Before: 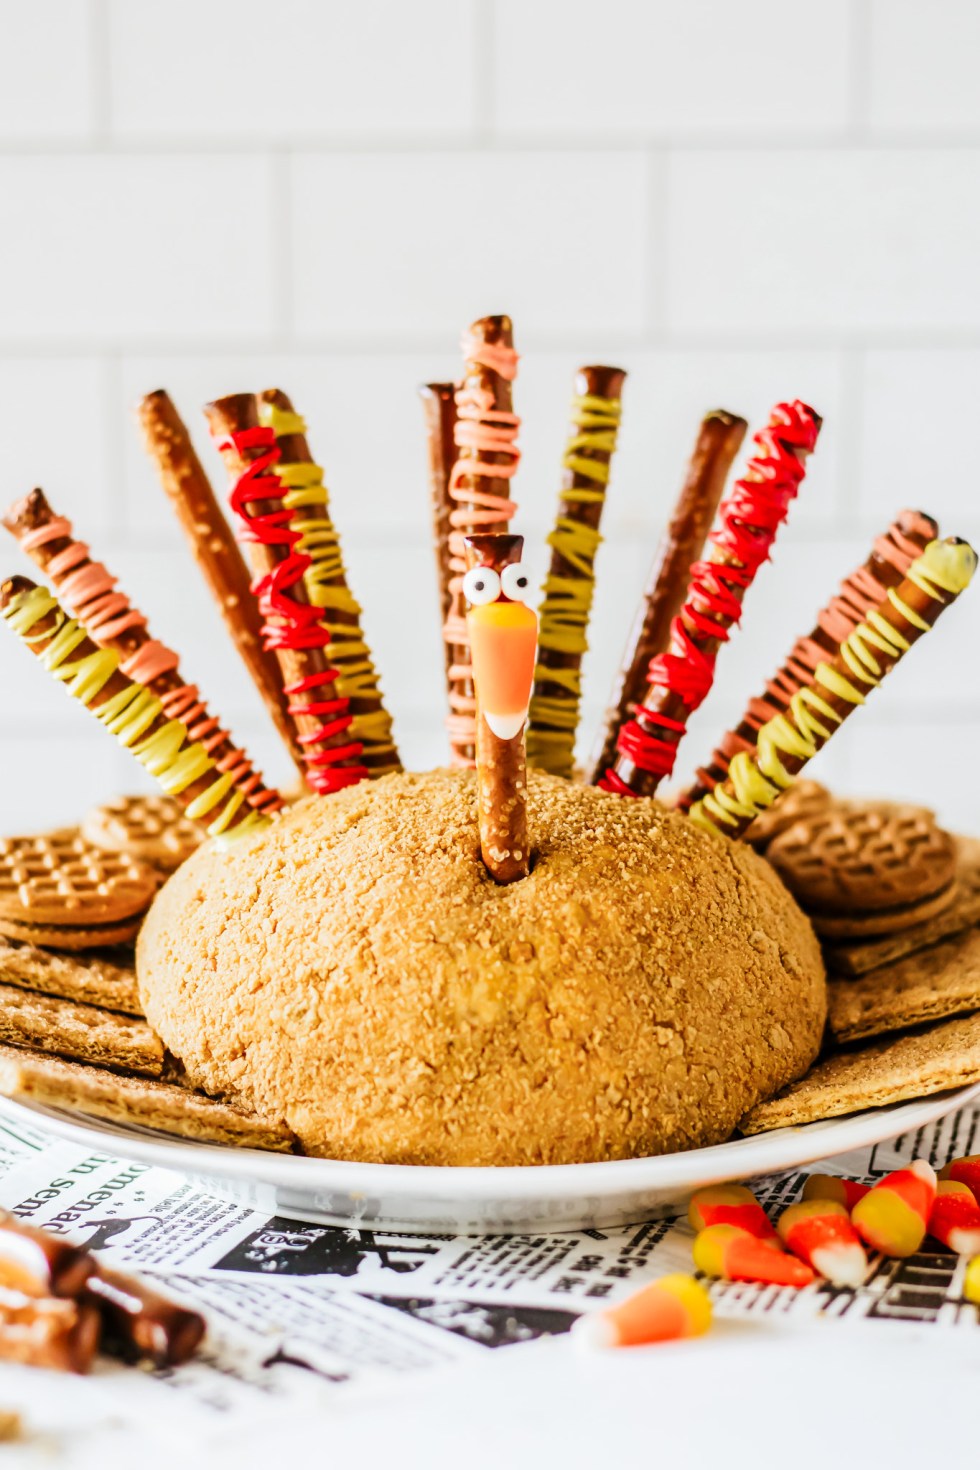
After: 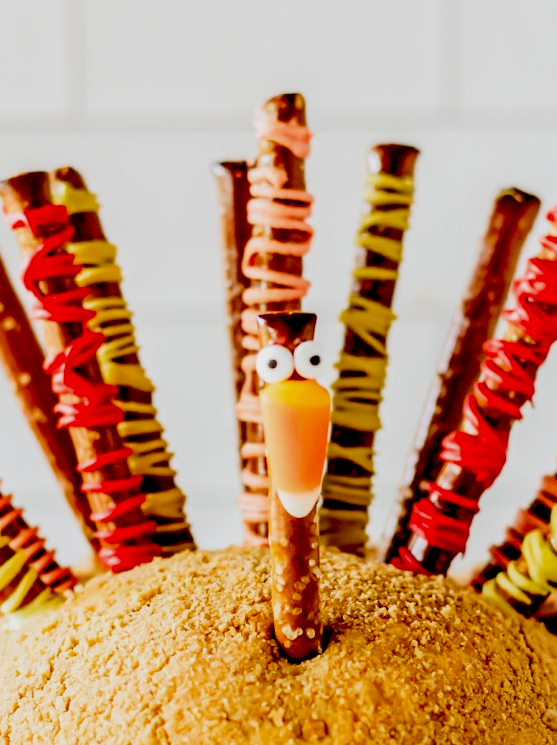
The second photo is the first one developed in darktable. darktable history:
exposure: black level correction 0.045, exposure -0.228 EV, compensate exposure bias true, compensate highlight preservation false
crop: left 21.137%, top 15.145%, right 21.95%, bottom 34.137%
